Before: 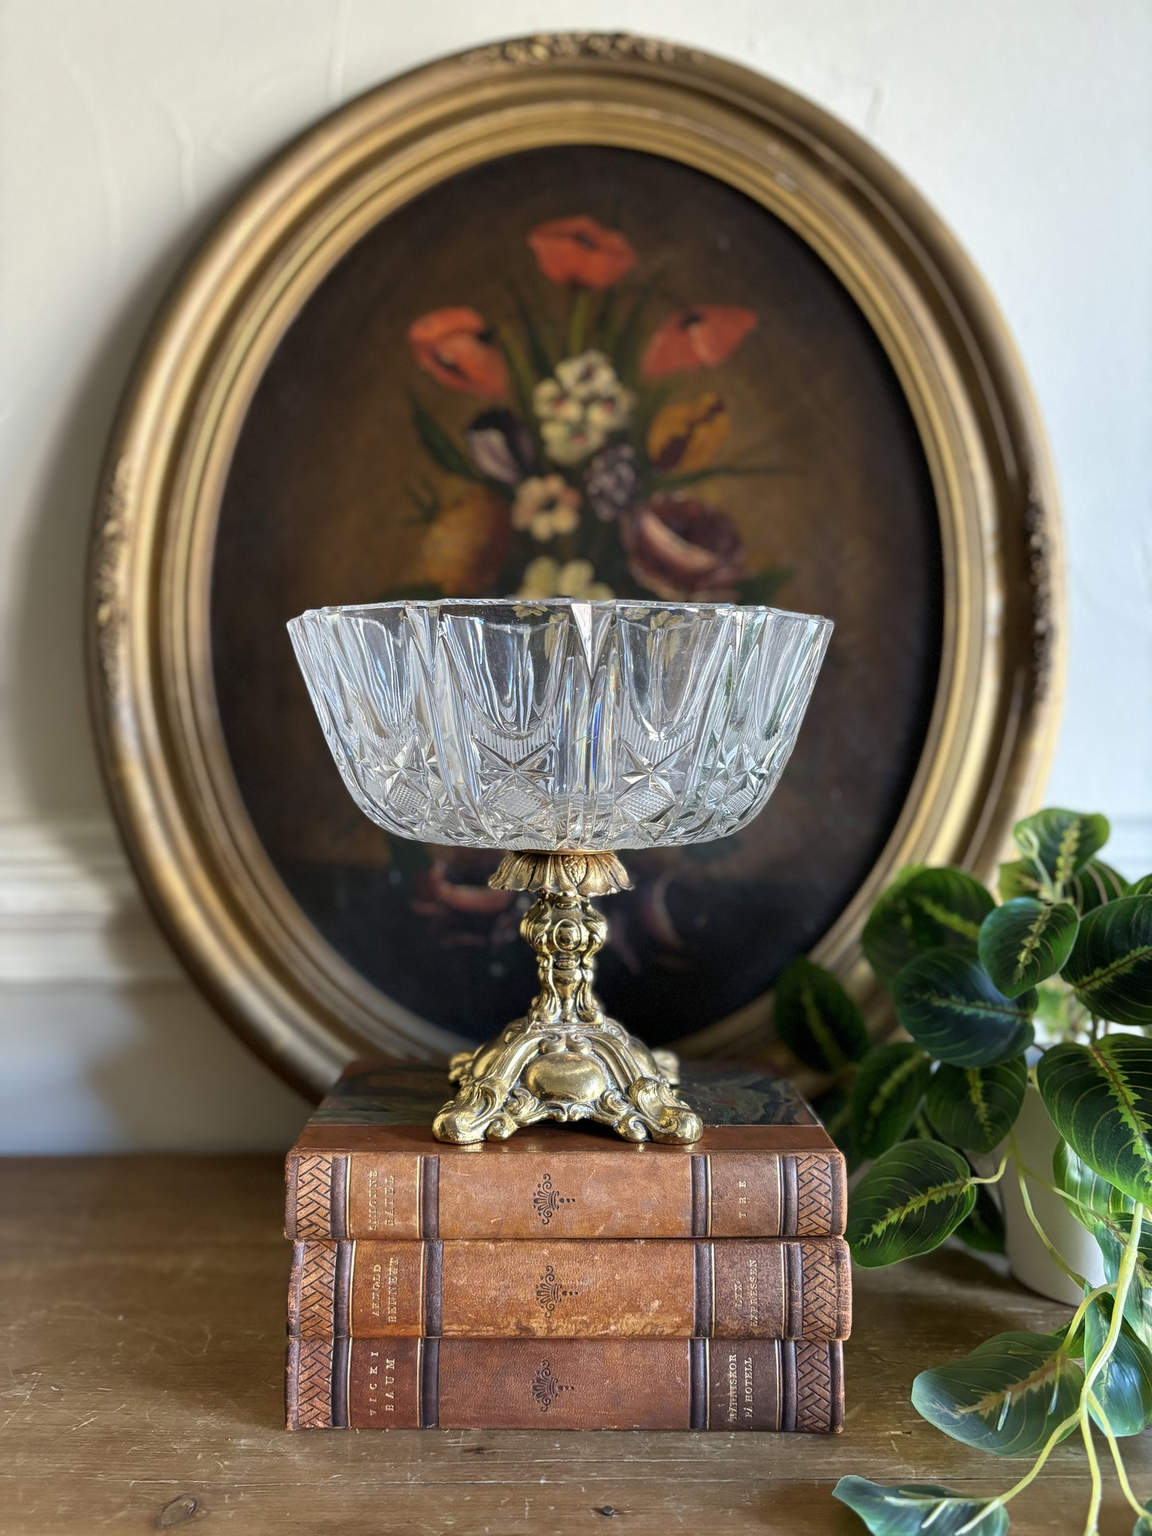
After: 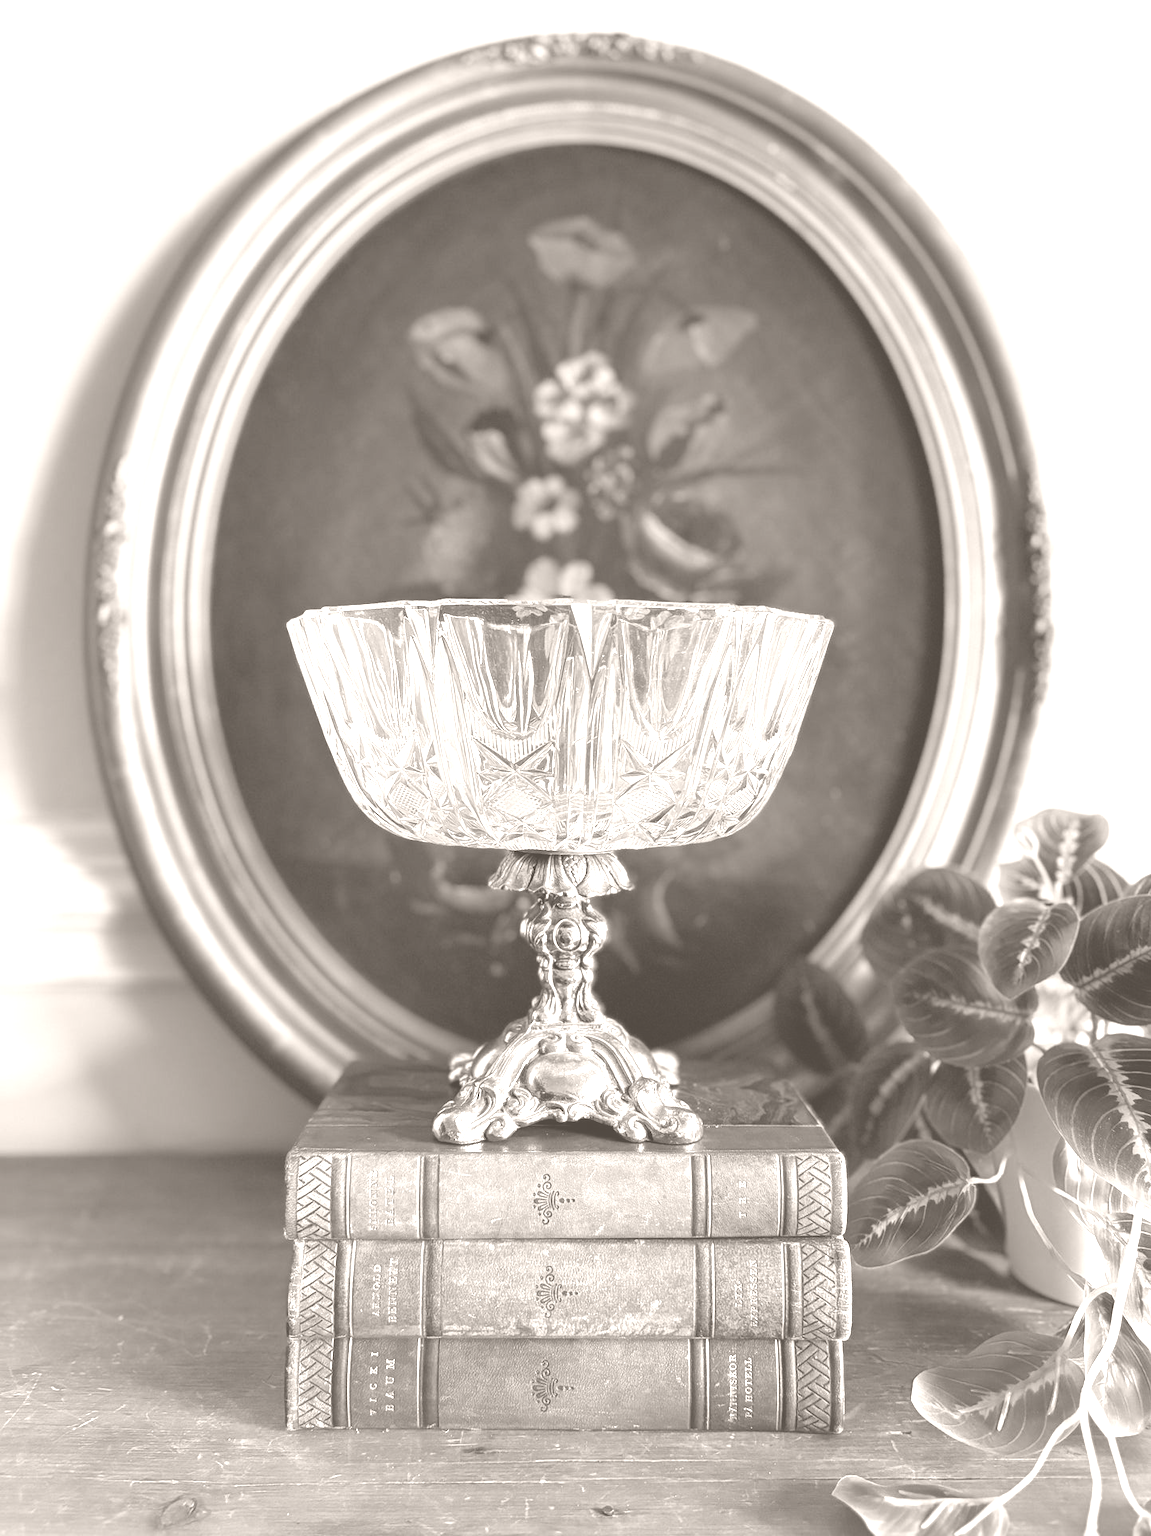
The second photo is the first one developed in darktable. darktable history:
color correction: highlights a* 5.62, highlights b* 33.57, shadows a* -25.86, shadows b* 4.02
colorize: hue 34.49°, saturation 35.33%, source mix 100%, lightness 55%, version 1
